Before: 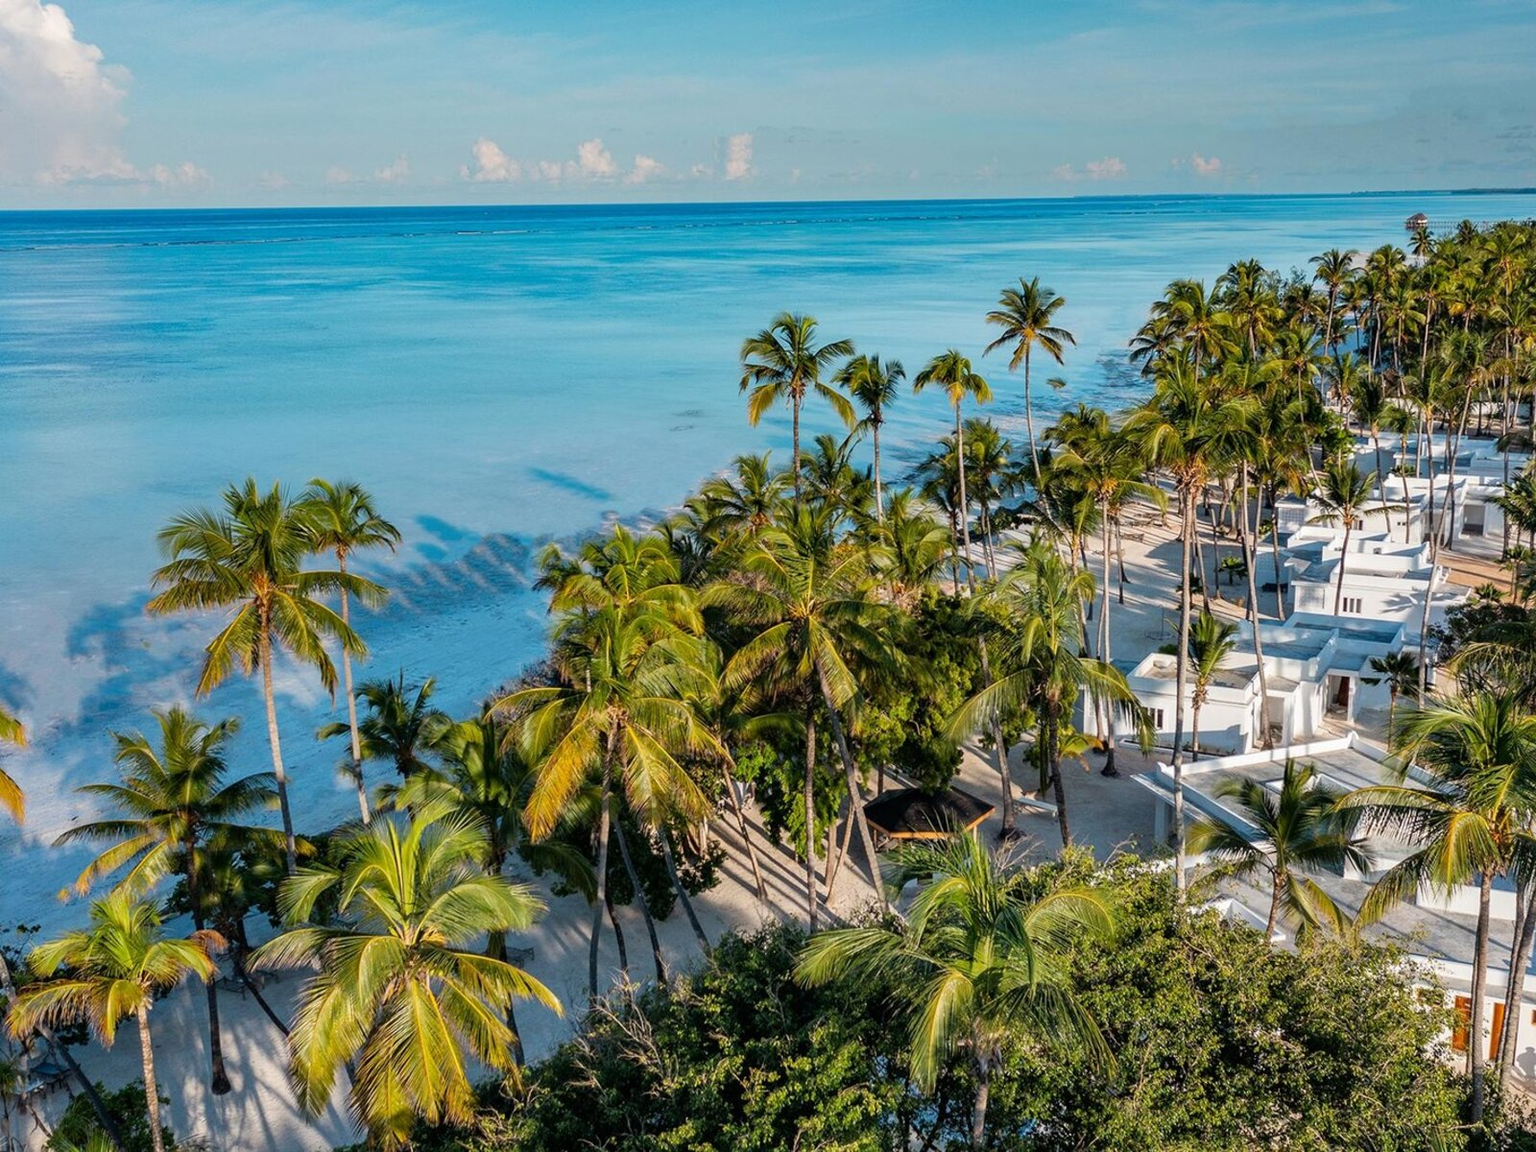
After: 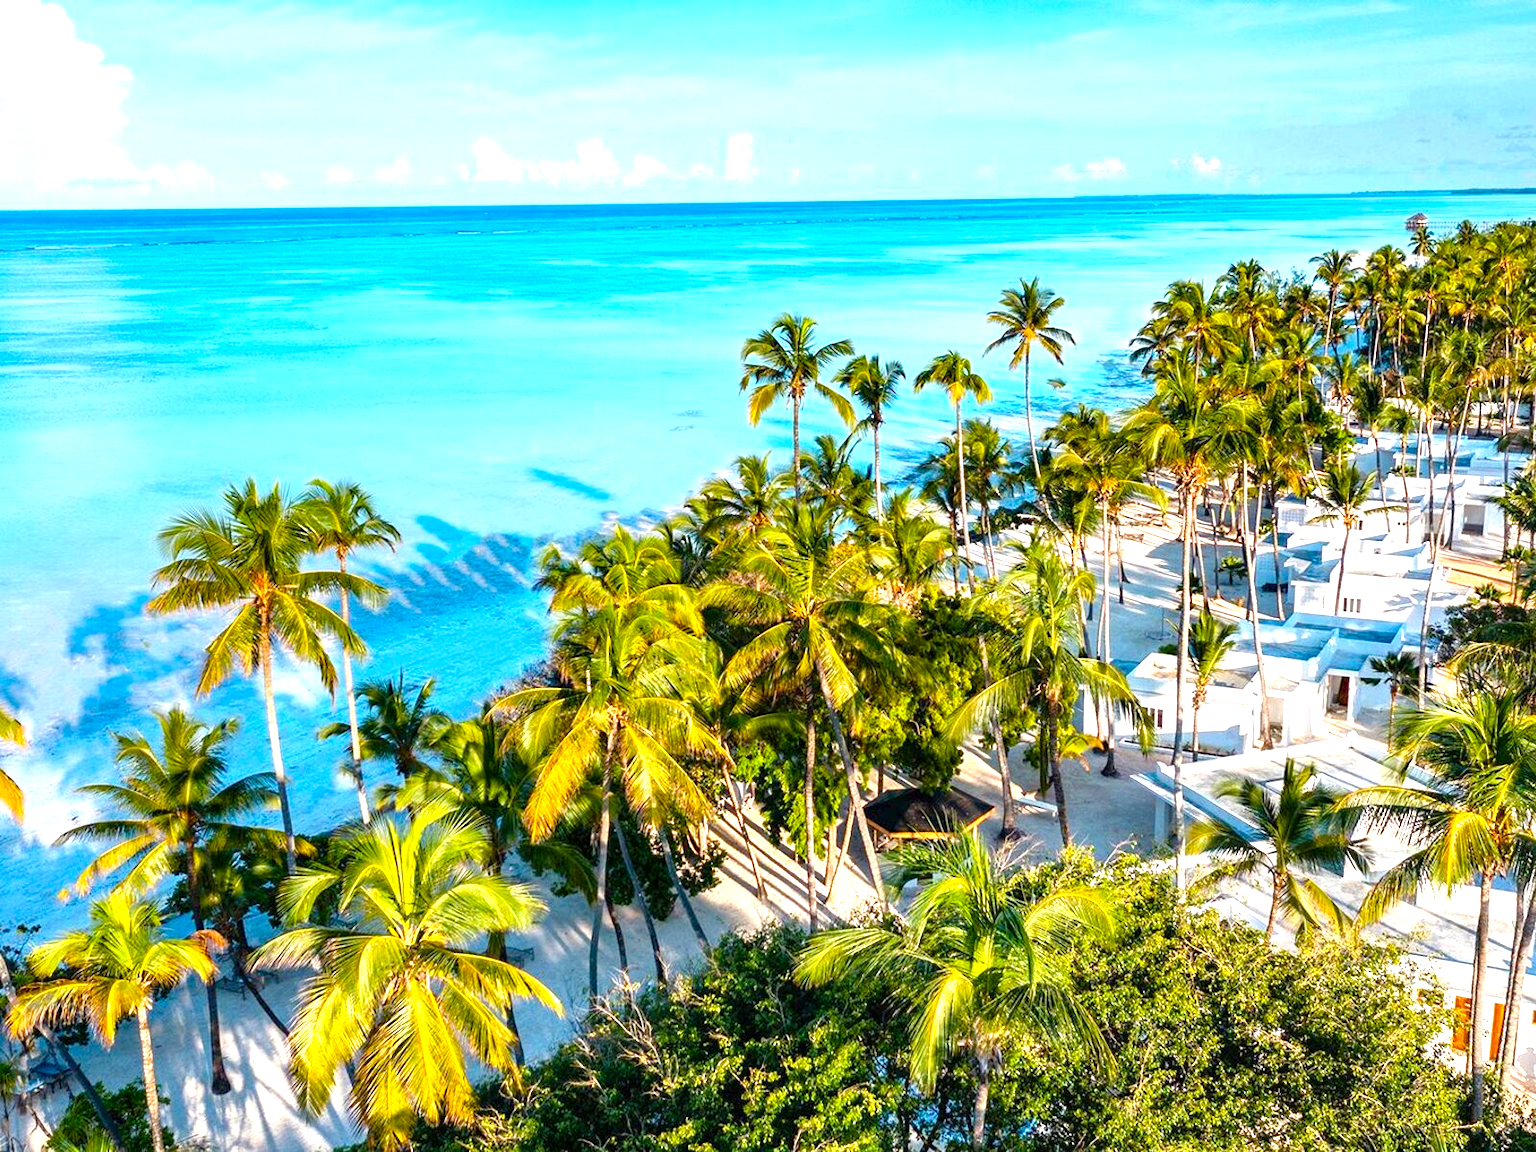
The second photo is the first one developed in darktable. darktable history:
exposure: exposure 1.2 EV, compensate highlight preservation false
color balance rgb: perceptual saturation grading › global saturation 45%, perceptual saturation grading › highlights -25%, perceptual saturation grading › shadows 50%, perceptual brilliance grading › global brilliance 3%, global vibrance 3%
